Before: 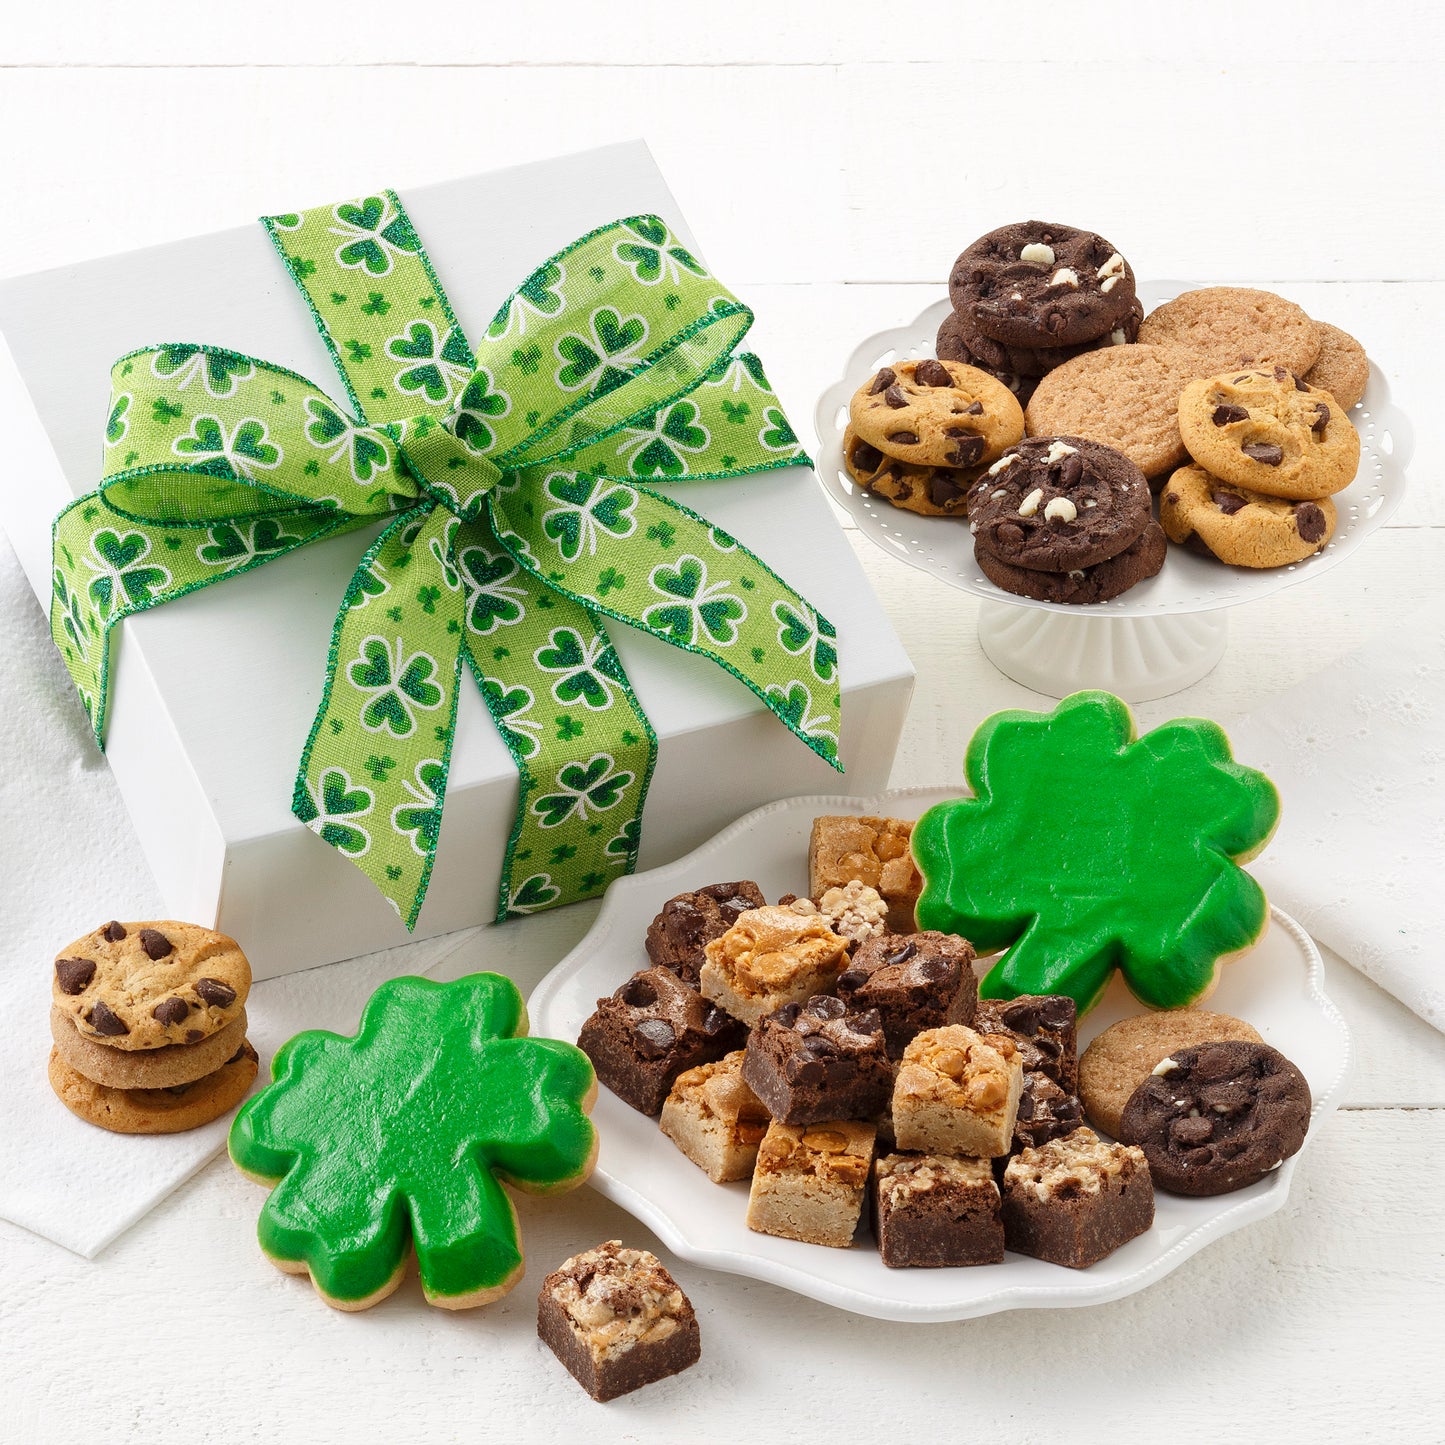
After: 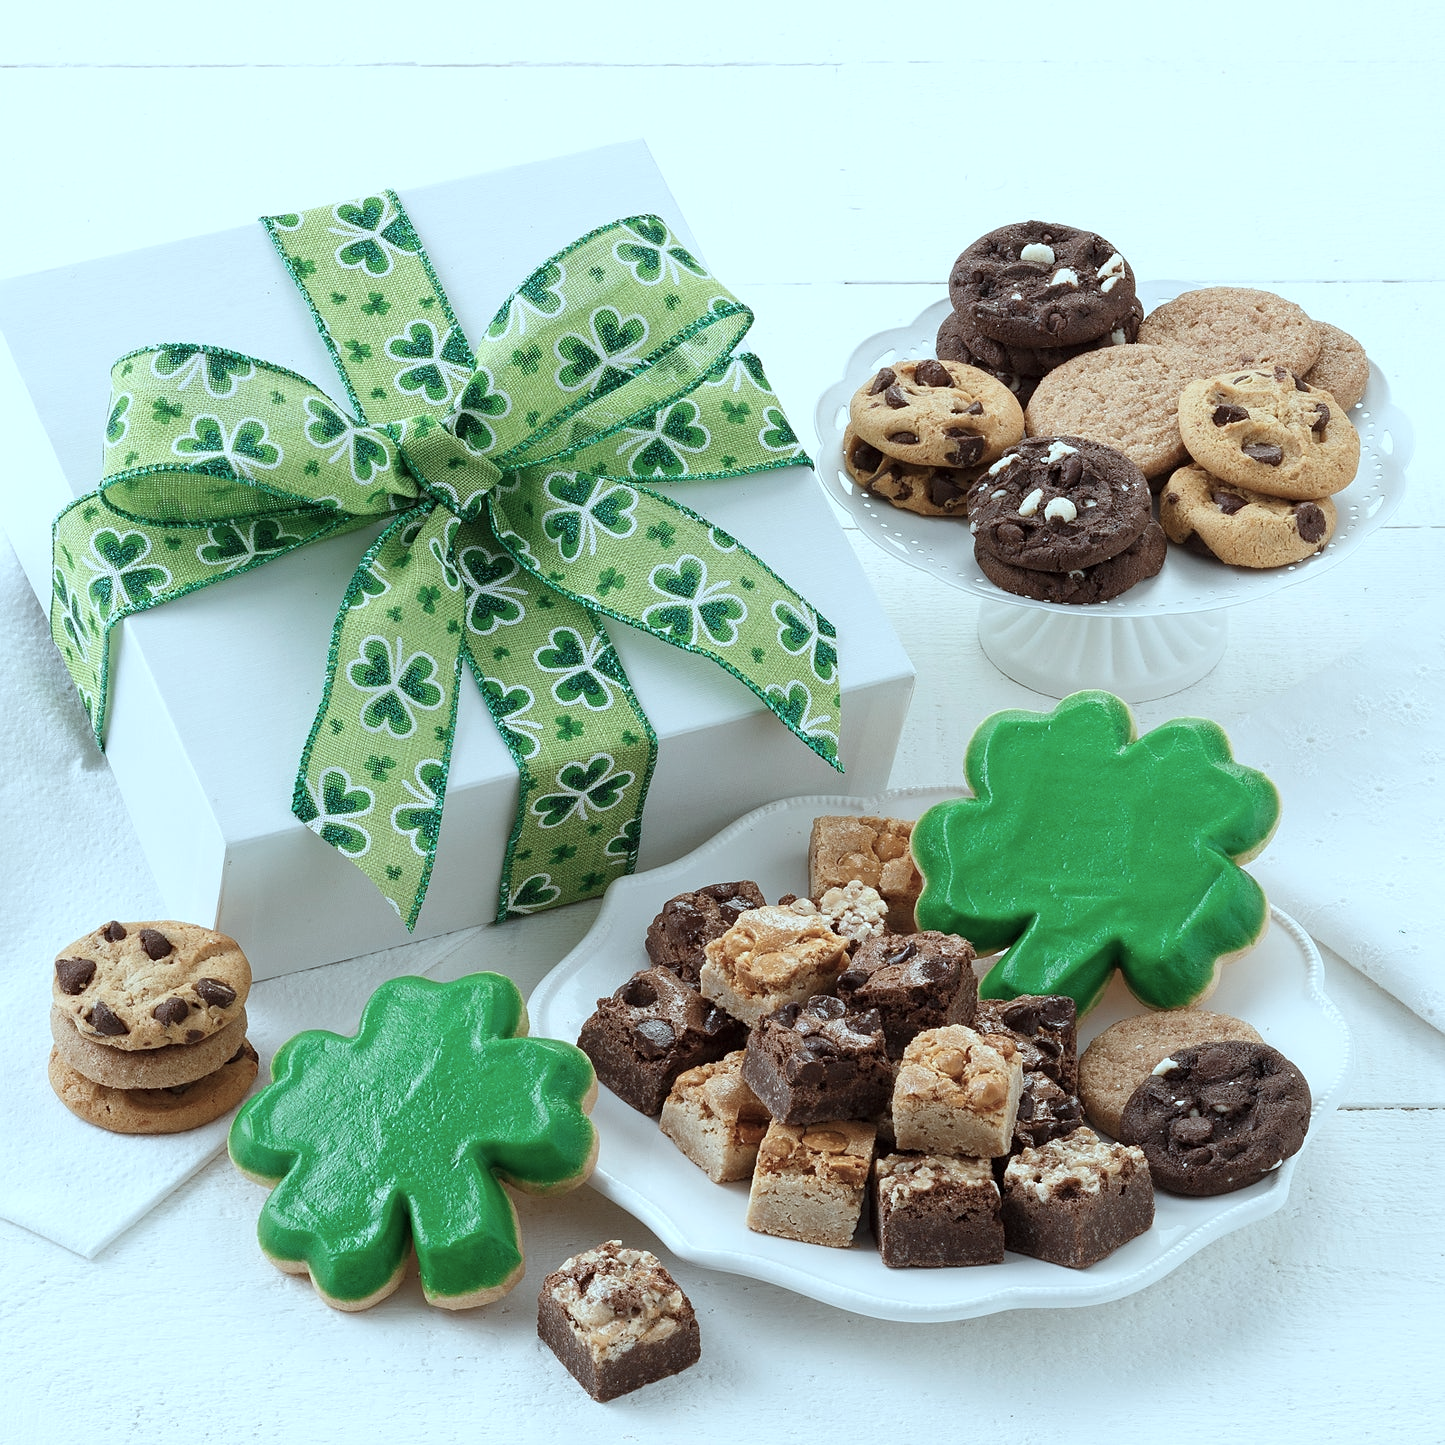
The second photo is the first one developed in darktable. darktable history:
sharpen: amount 0.208
color correction: highlights a* -12.65, highlights b* -17.36, saturation 0.706
